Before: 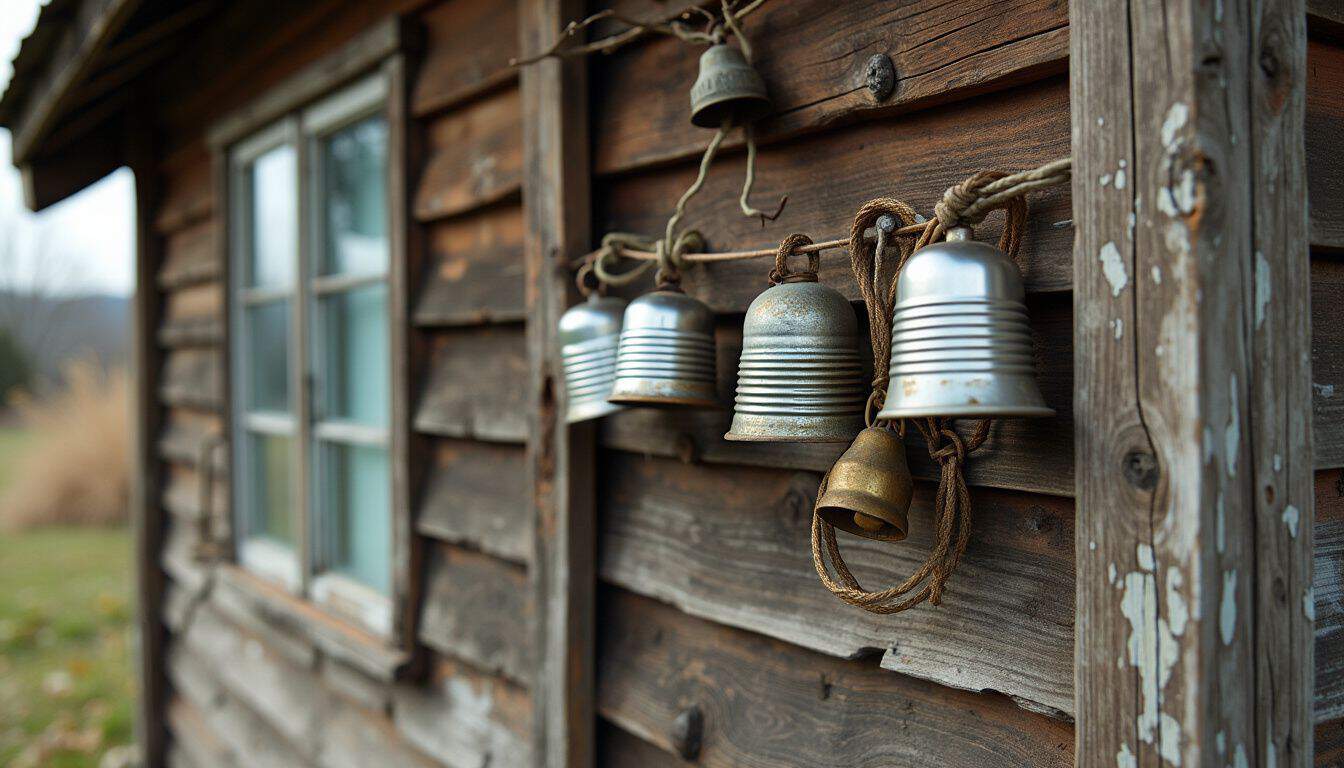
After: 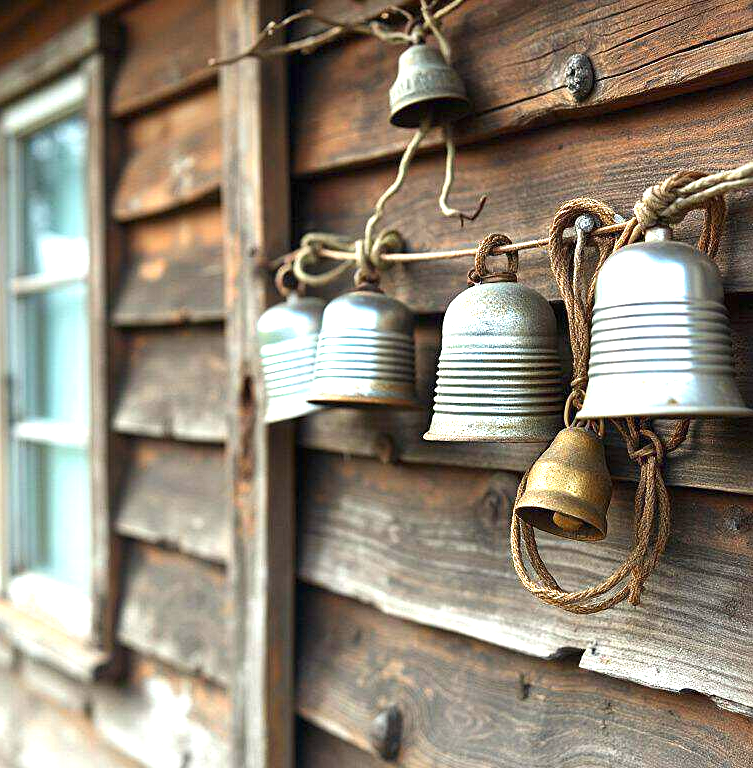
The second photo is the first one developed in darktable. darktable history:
sharpen: amount 0.218
crop and rotate: left 22.409%, right 21.49%
exposure: black level correction 0, exposure 1.501 EV, compensate highlight preservation false
